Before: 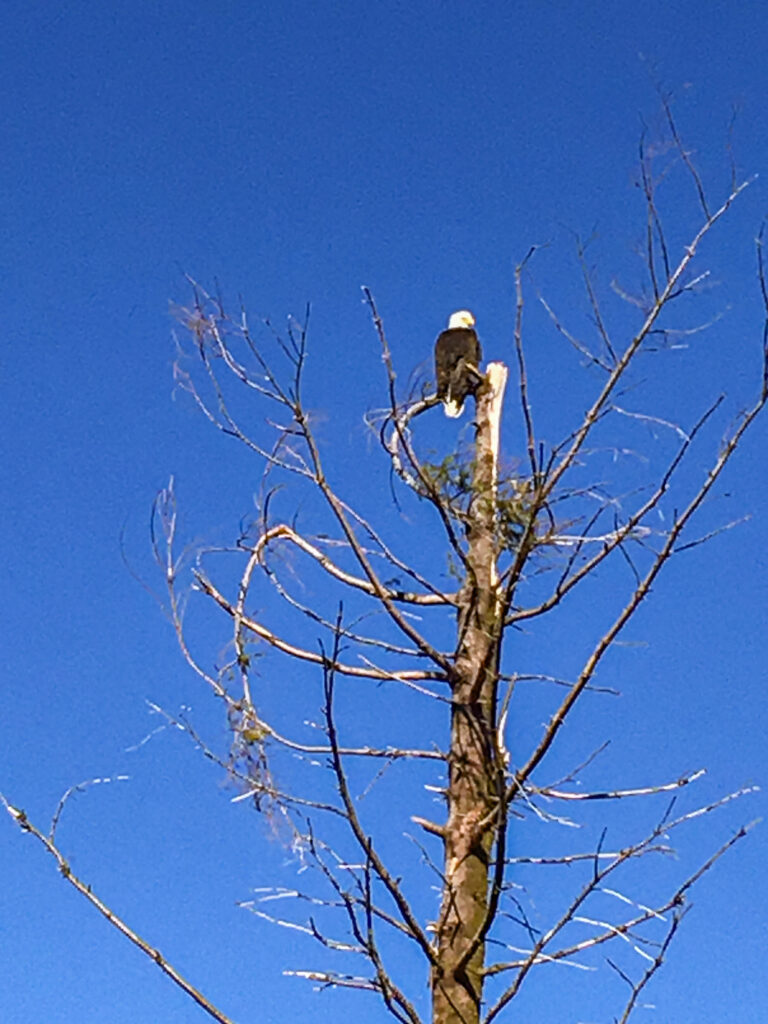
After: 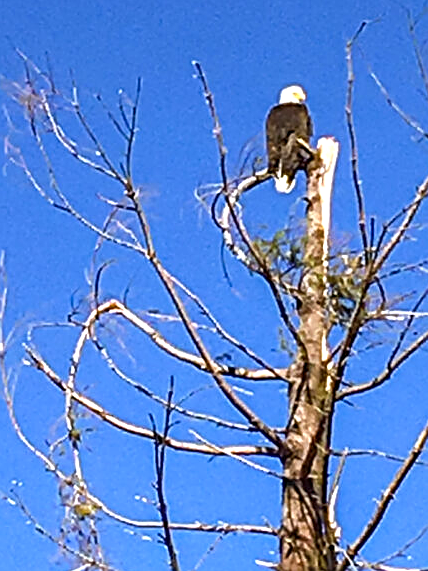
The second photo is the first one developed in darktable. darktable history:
sharpen: on, module defaults
exposure: black level correction 0, exposure 0.6 EV, compensate highlight preservation false
crop and rotate: left 22.13%, top 22.054%, right 22.026%, bottom 22.102%
